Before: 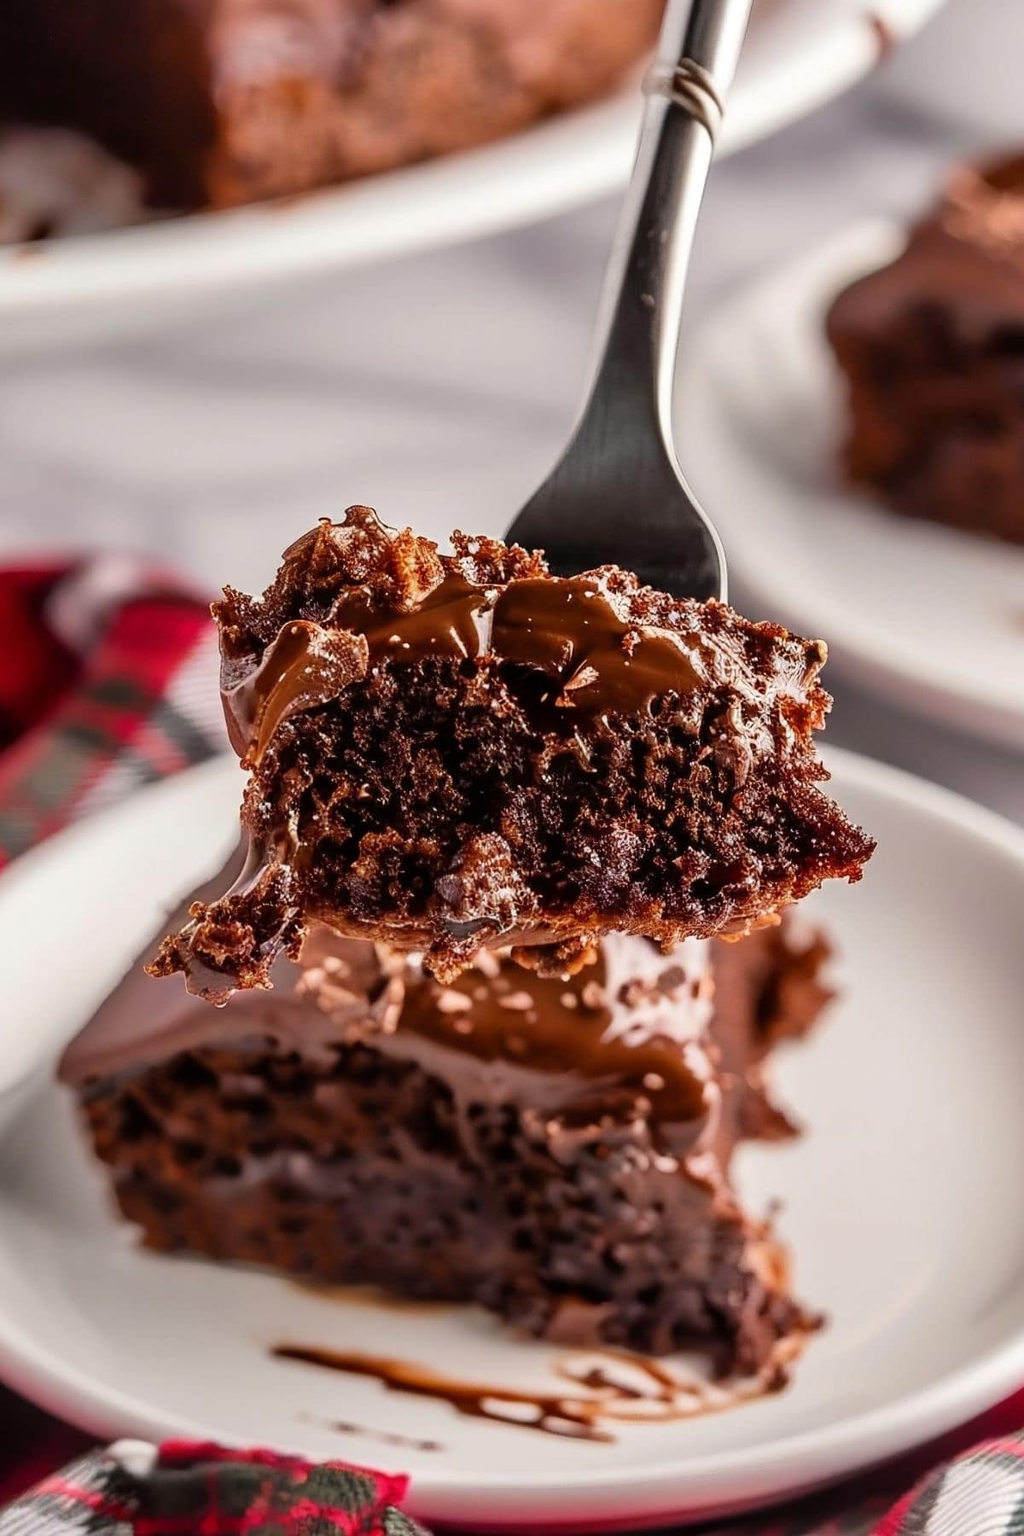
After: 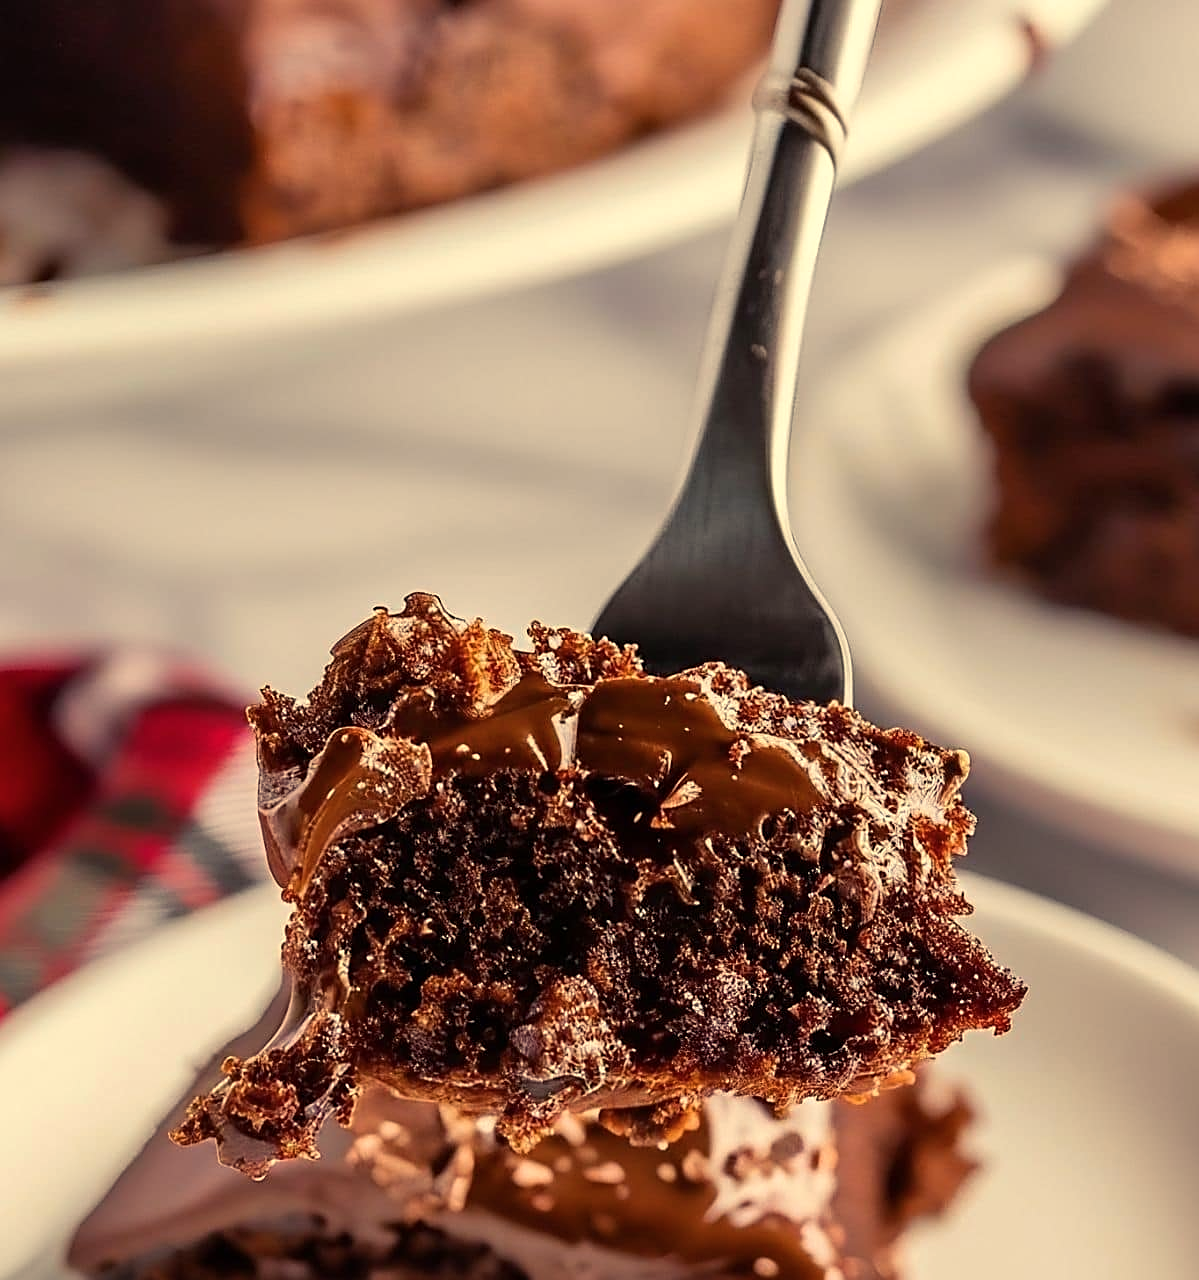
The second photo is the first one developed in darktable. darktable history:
exposure: compensate highlight preservation false
color balance rgb: highlights gain › chroma 7.999%, highlights gain › hue 81.6°, perceptual saturation grading › global saturation -3.626%, global vibrance 20%
sharpen: on, module defaults
crop: right 0%, bottom 28.862%
